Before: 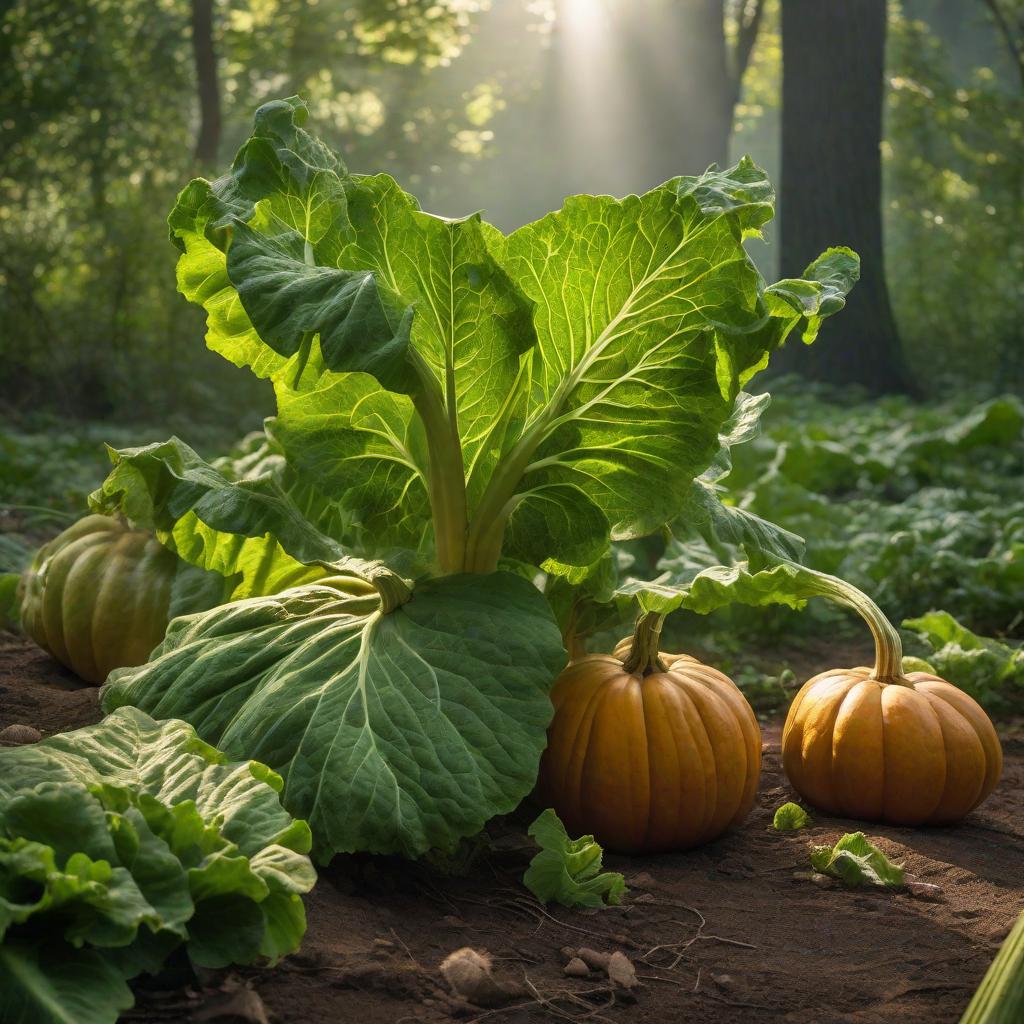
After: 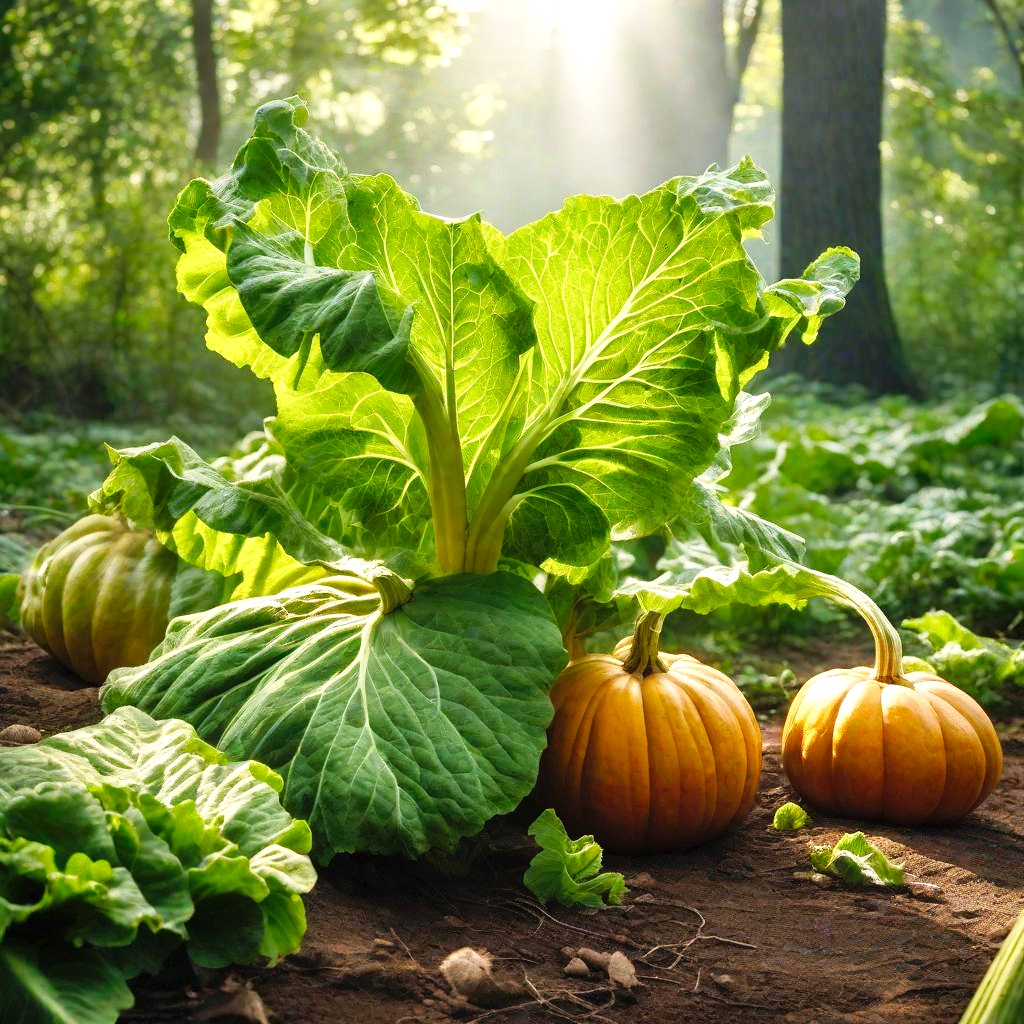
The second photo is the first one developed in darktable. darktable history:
exposure: exposure 0.785 EV, compensate highlight preservation false
base curve: curves: ch0 [(0, 0) (0.036, 0.025) (0.121, 0.166) (0.206, 0.329) (0.605, 0.79) (1, 1)], preserve colors none
